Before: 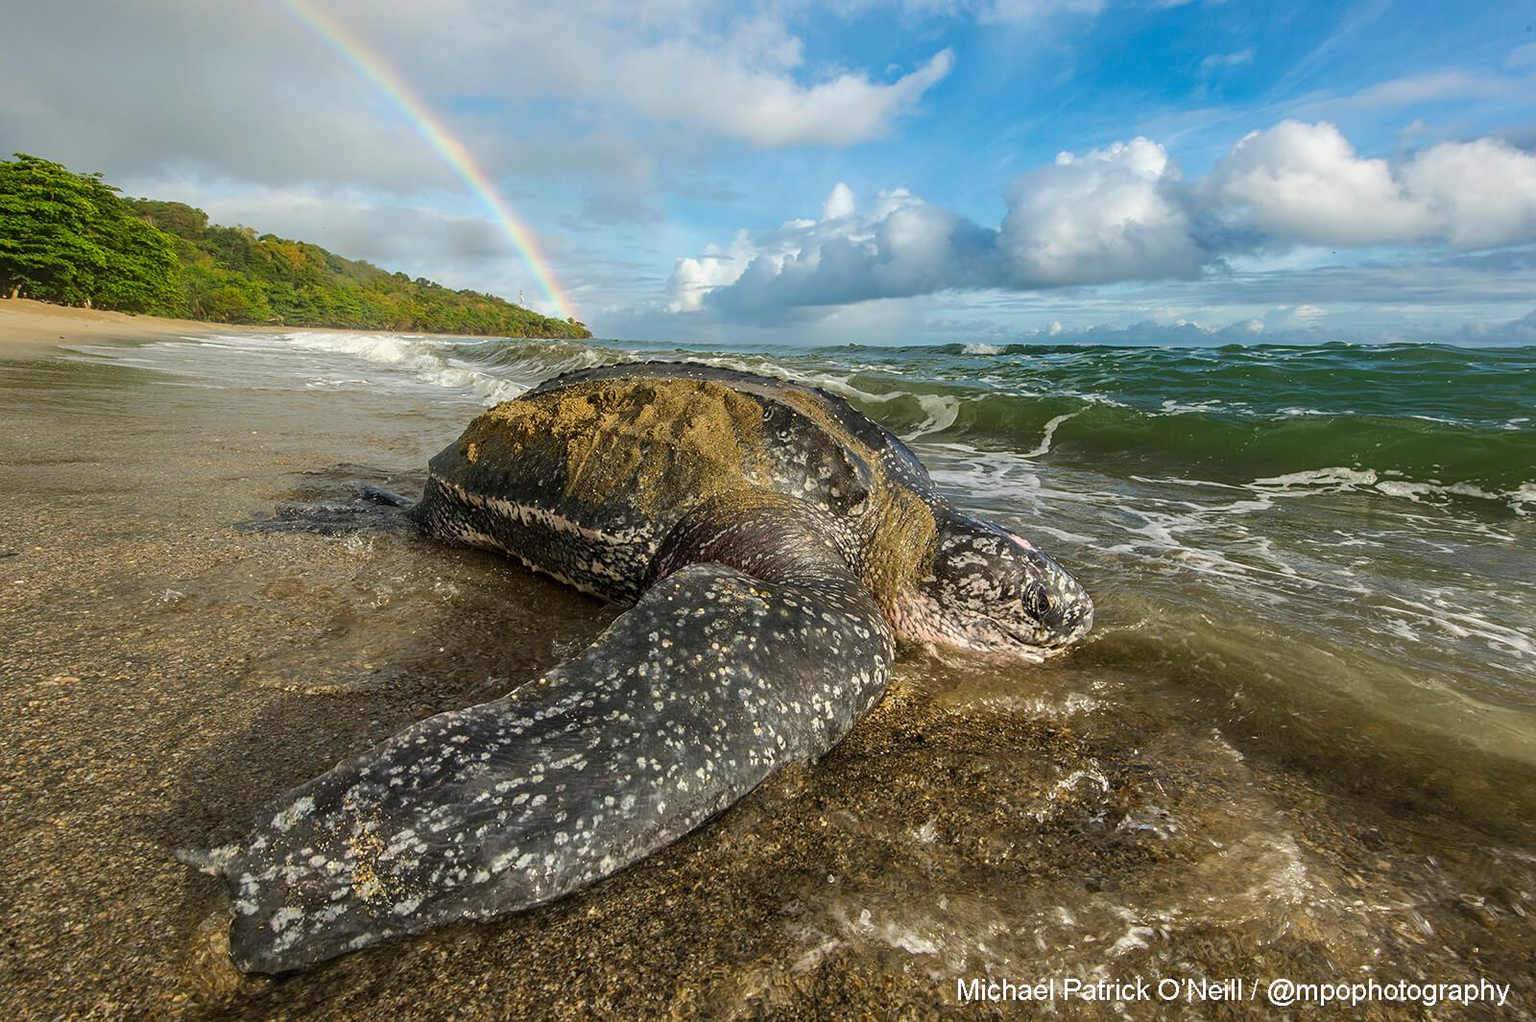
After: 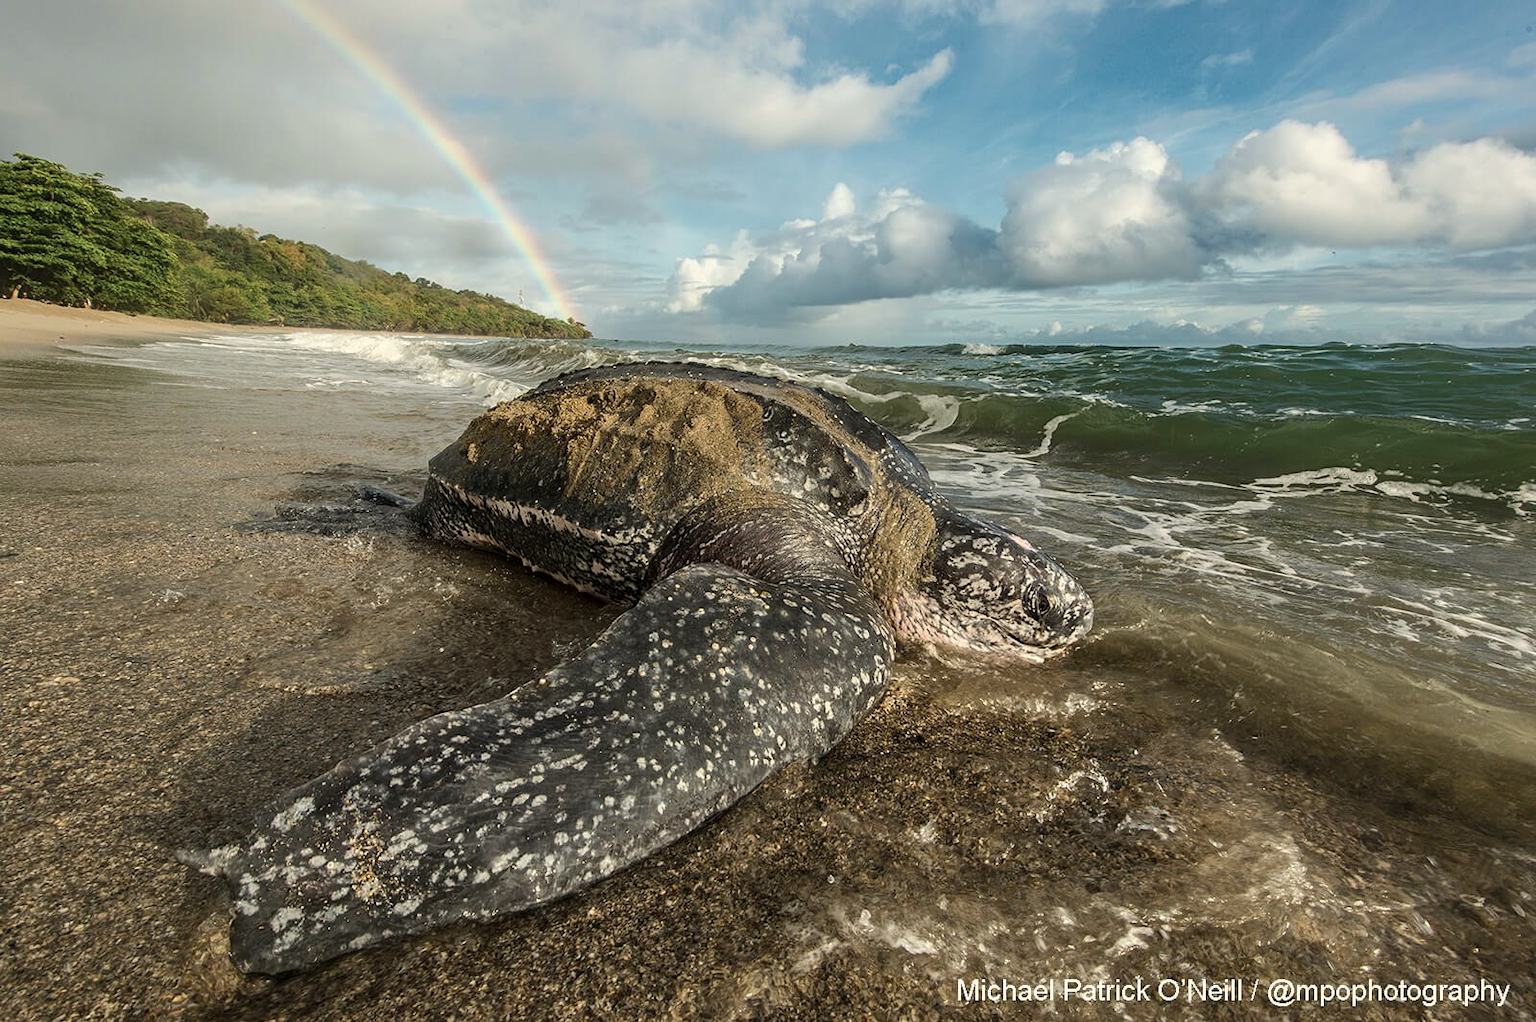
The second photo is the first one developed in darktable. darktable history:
contrast brightness saturation: contrast 0.1, saturation -0.3
white balance: red 1.029, blue 0.92
